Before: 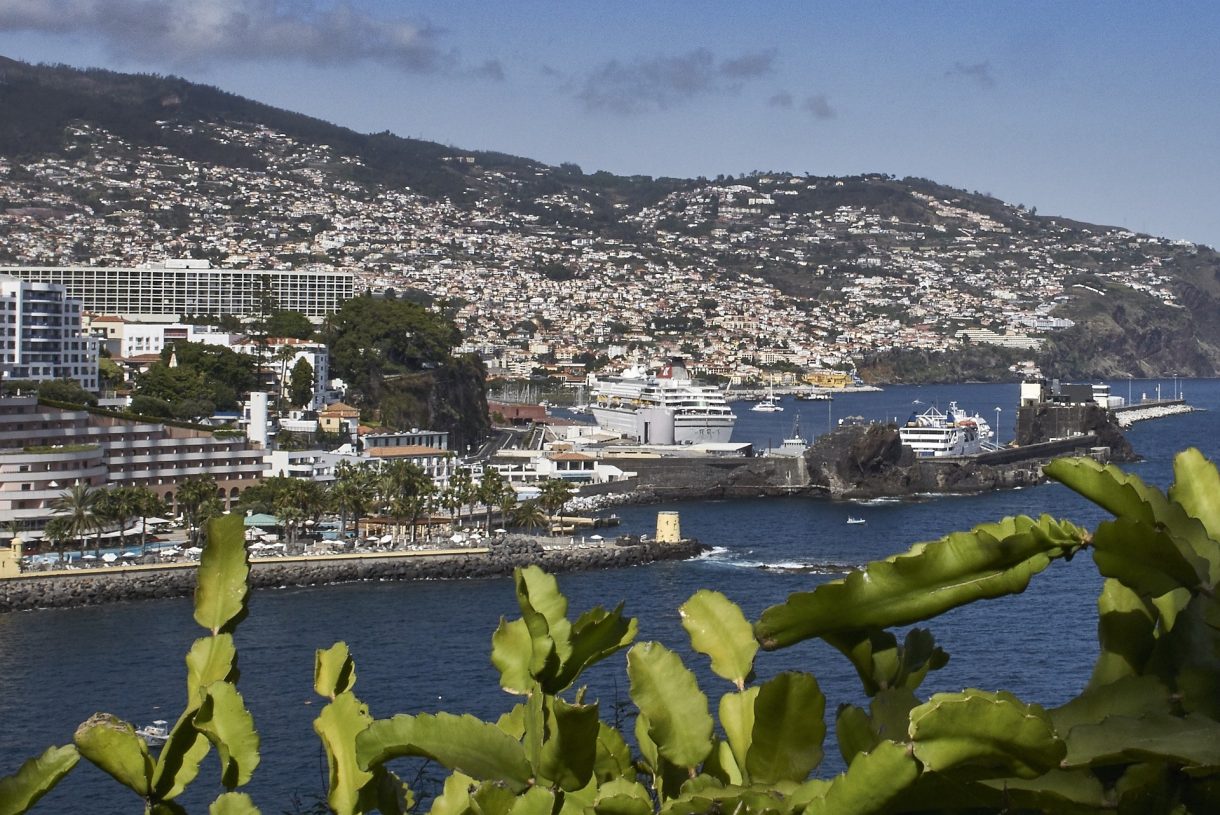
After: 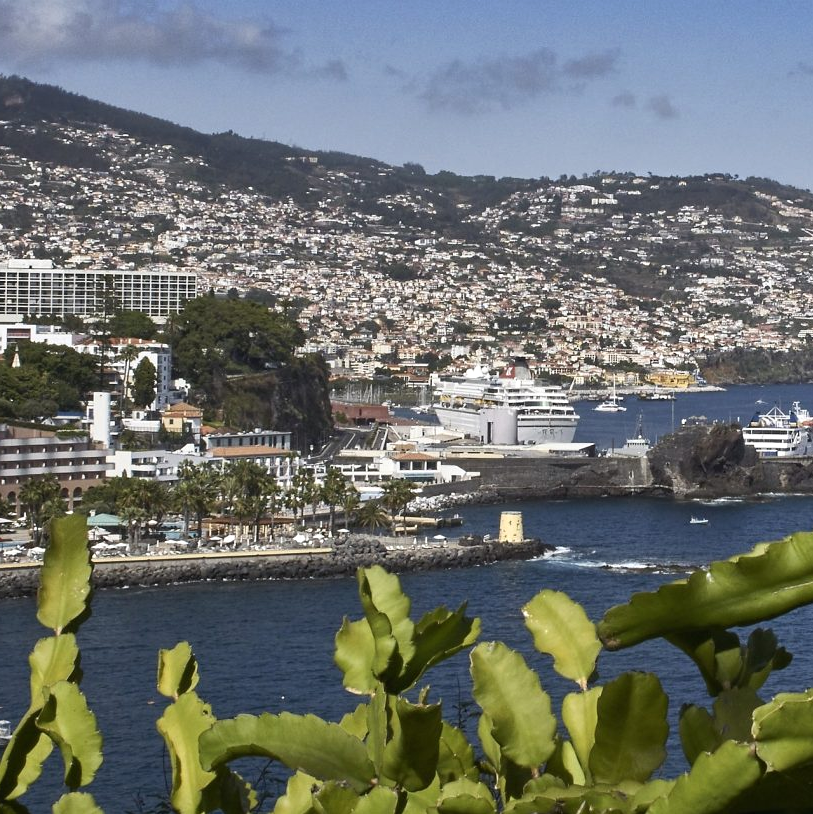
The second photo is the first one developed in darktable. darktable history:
crop and rotate: left 12.888%, right 20.411%
shadows and highlights: shadows -12.11, white point adjustment 4.09, highlights 28.83
